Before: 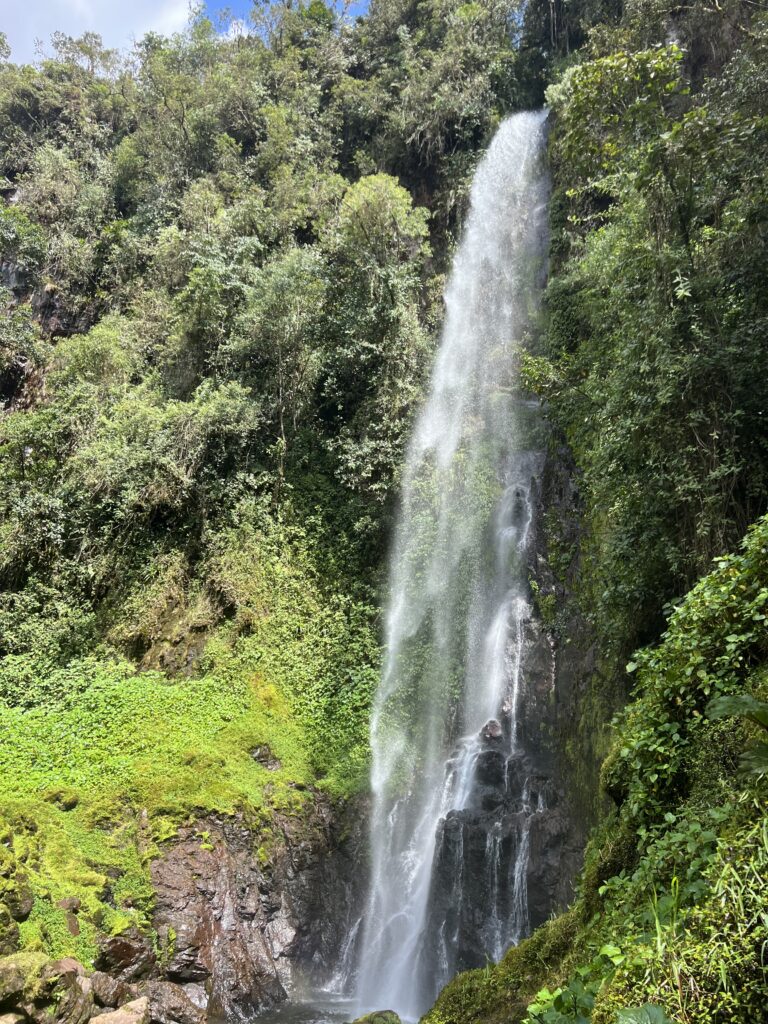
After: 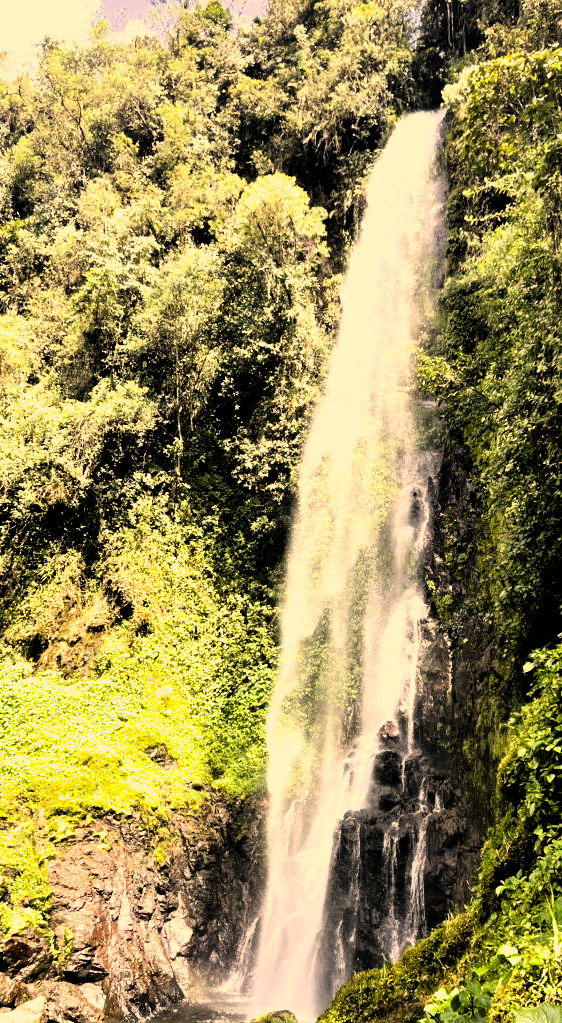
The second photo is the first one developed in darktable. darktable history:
filmic rgb: black relative exposure -3.75 EV, white relative exposure 2.4 EV, dynamic range scaling -50%, hardness 3.42, latitude 30%, contrast 1.8
exposure: black level correction 0, exposure 0.7 EV, compensate exposure bias true, compensate highlight preservation false
crop: left 13.443%, right 13.31%
color correction: highlights a* 15, highlights b* 31.55
